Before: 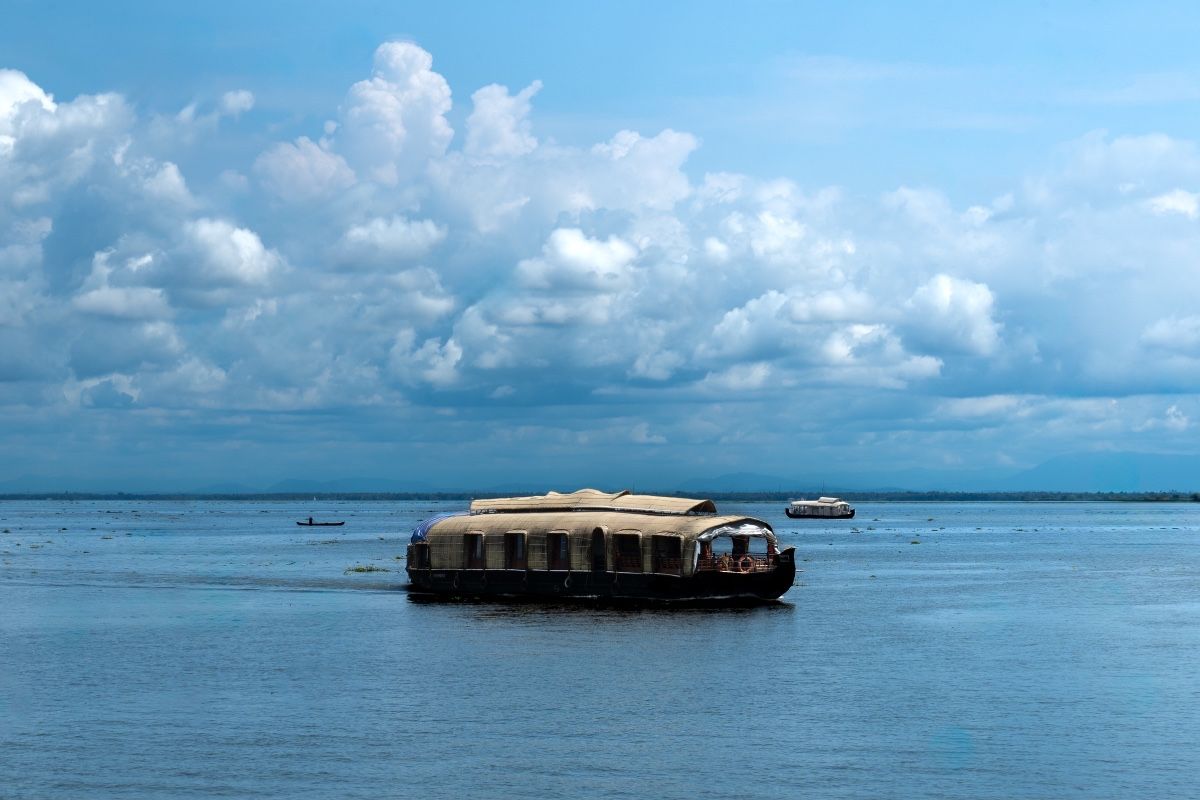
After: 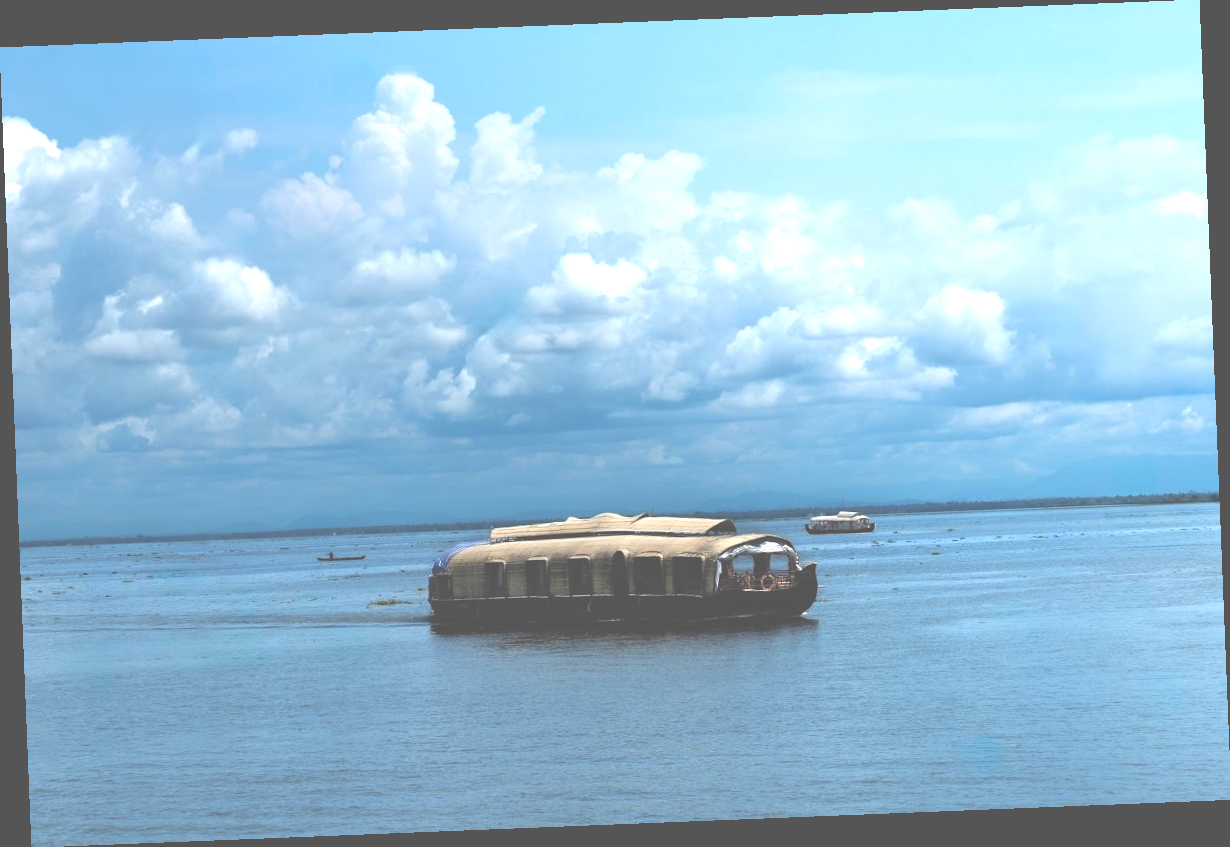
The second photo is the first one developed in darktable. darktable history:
rotate and perspective: rotation -2.29°, automatic cropping off
exposure: black level correction -0.071, exposure 0.5 EV, compensate highlight preservation false
